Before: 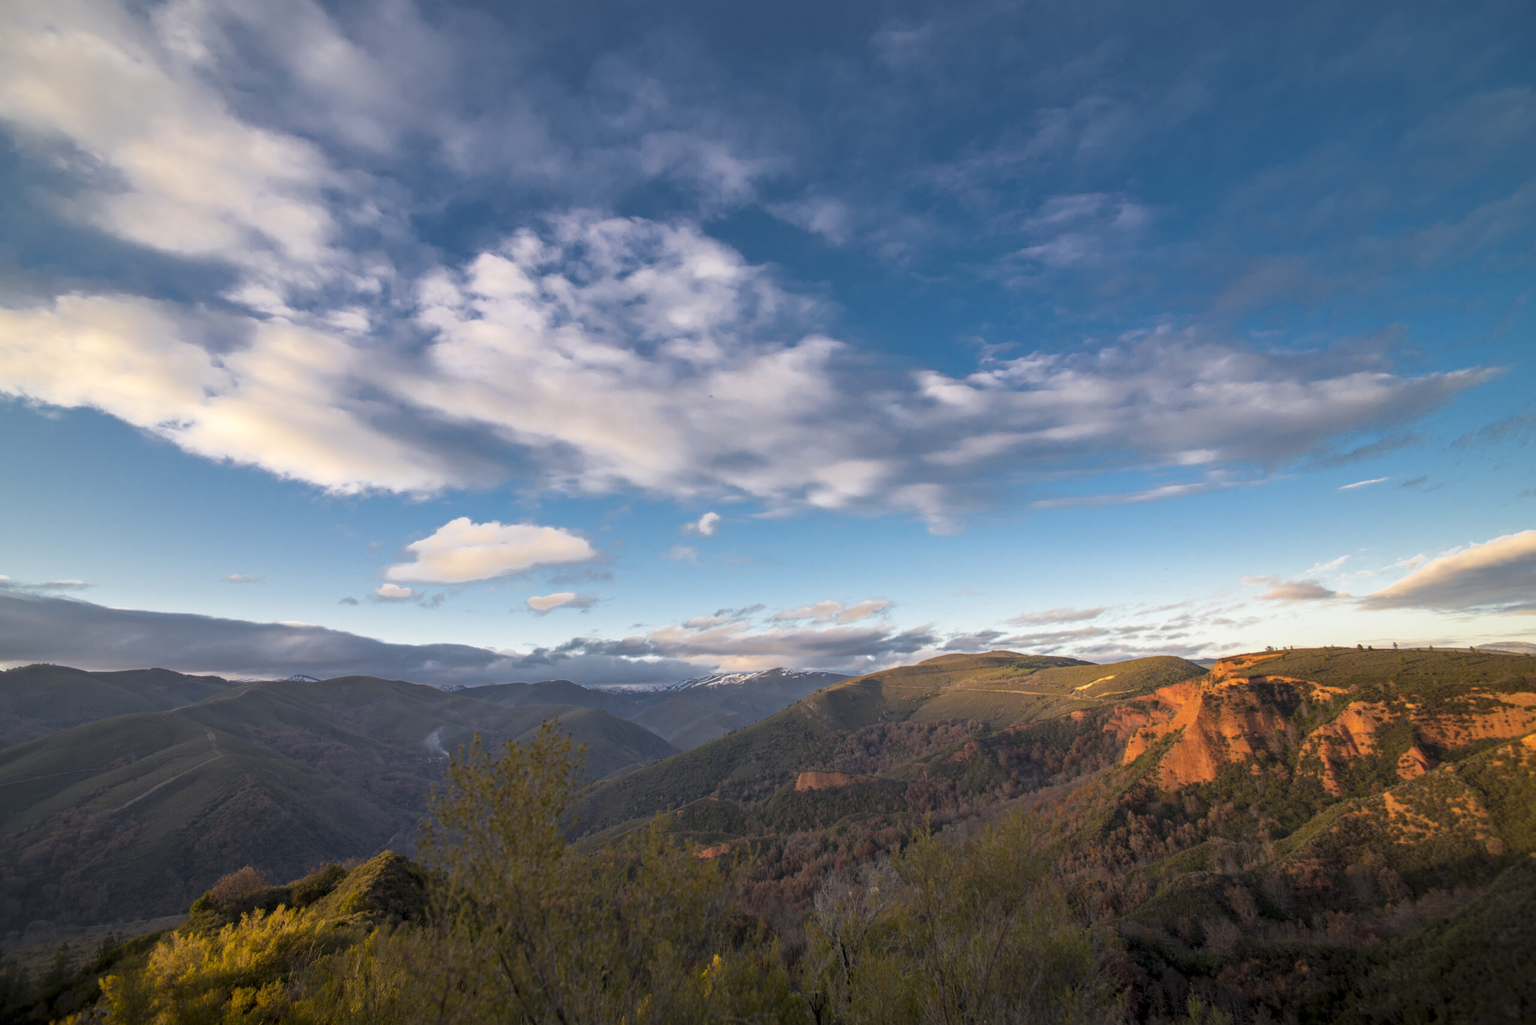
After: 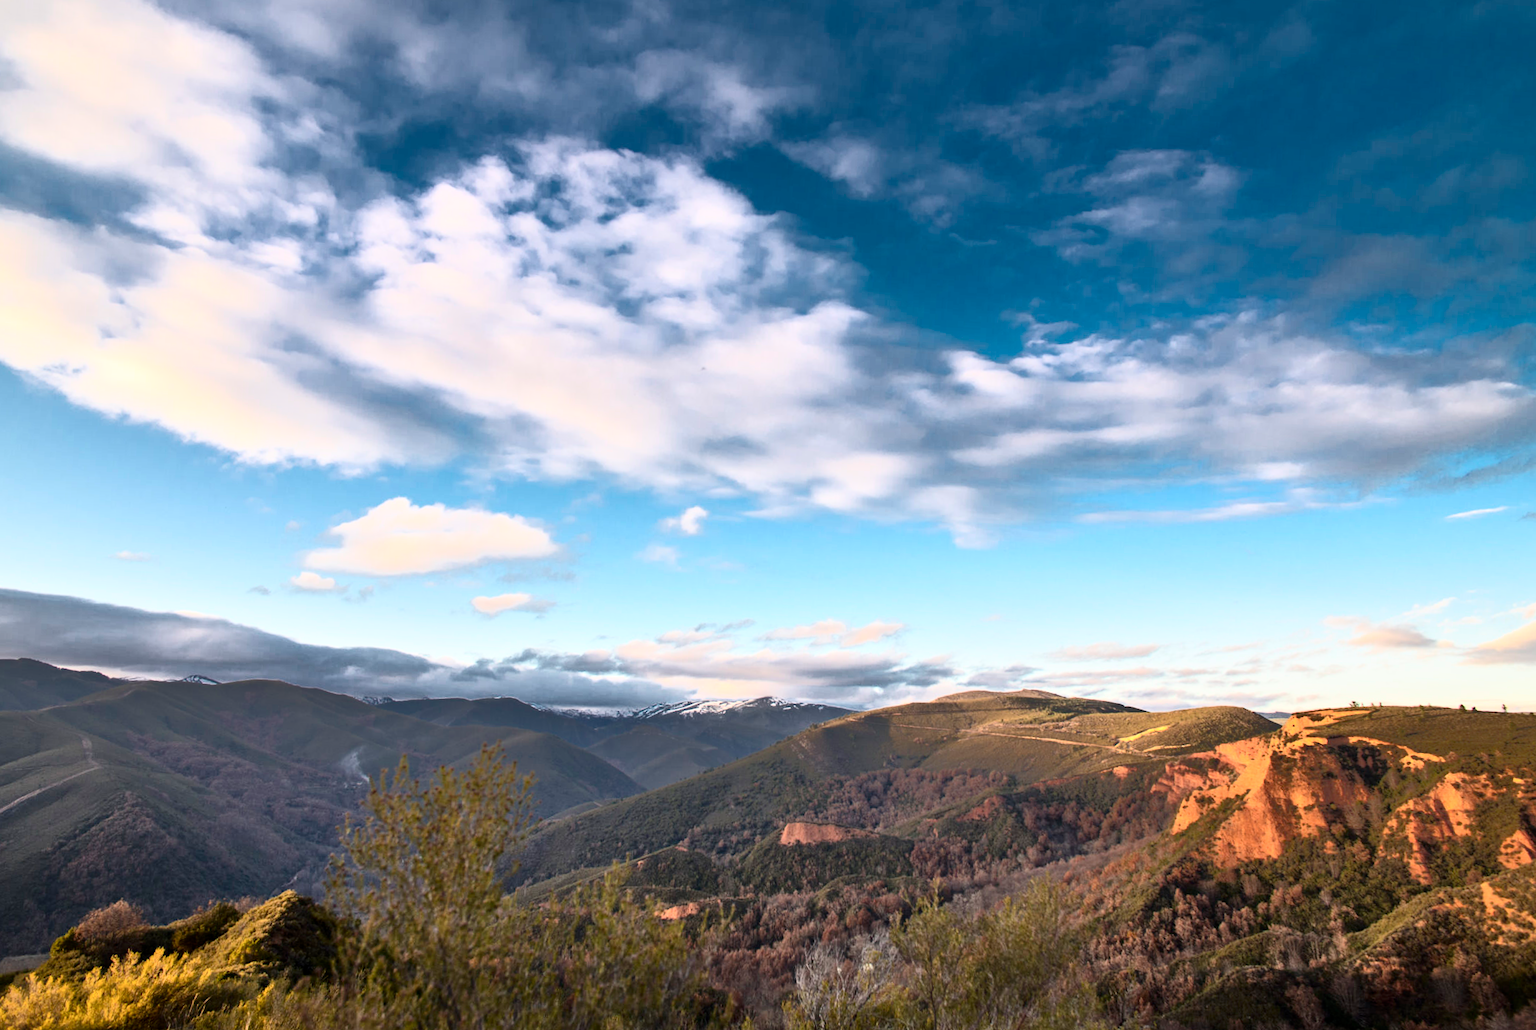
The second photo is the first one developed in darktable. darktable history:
crop and rotate: angle -2.96°, left 5.162%, top 5.192%, right 4.686%, bottom 4.18%
contrast brightness saturation: contrast 0.39, brightness 0.099
tone equalizer: -8 EV -0.511 EV, -7 EV -0.312 EV, -6 EV -0.089 EV, -5 EV 0.427 EV, -4 EV 0.949 EV, -3 EV 0.813 EV, -2 EV -0.006 EV, -1 EV 0.141 EV, +0 EV -0.035 EV
